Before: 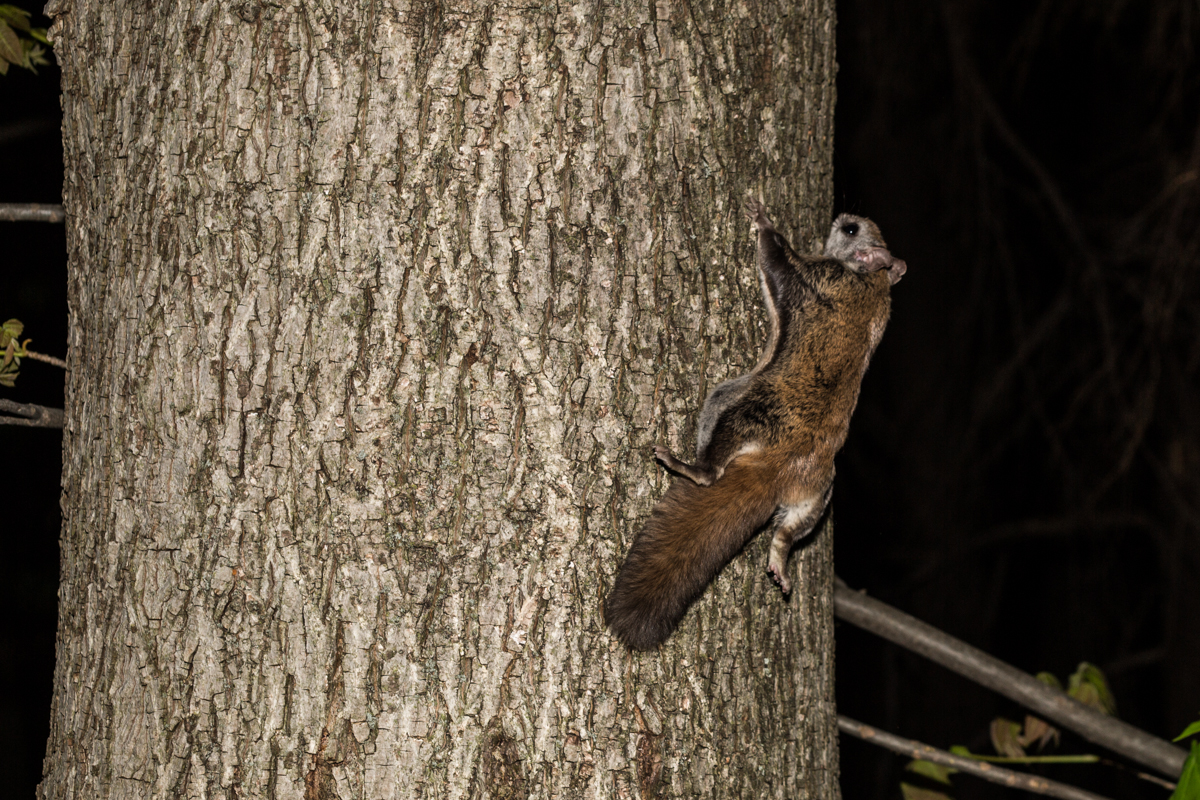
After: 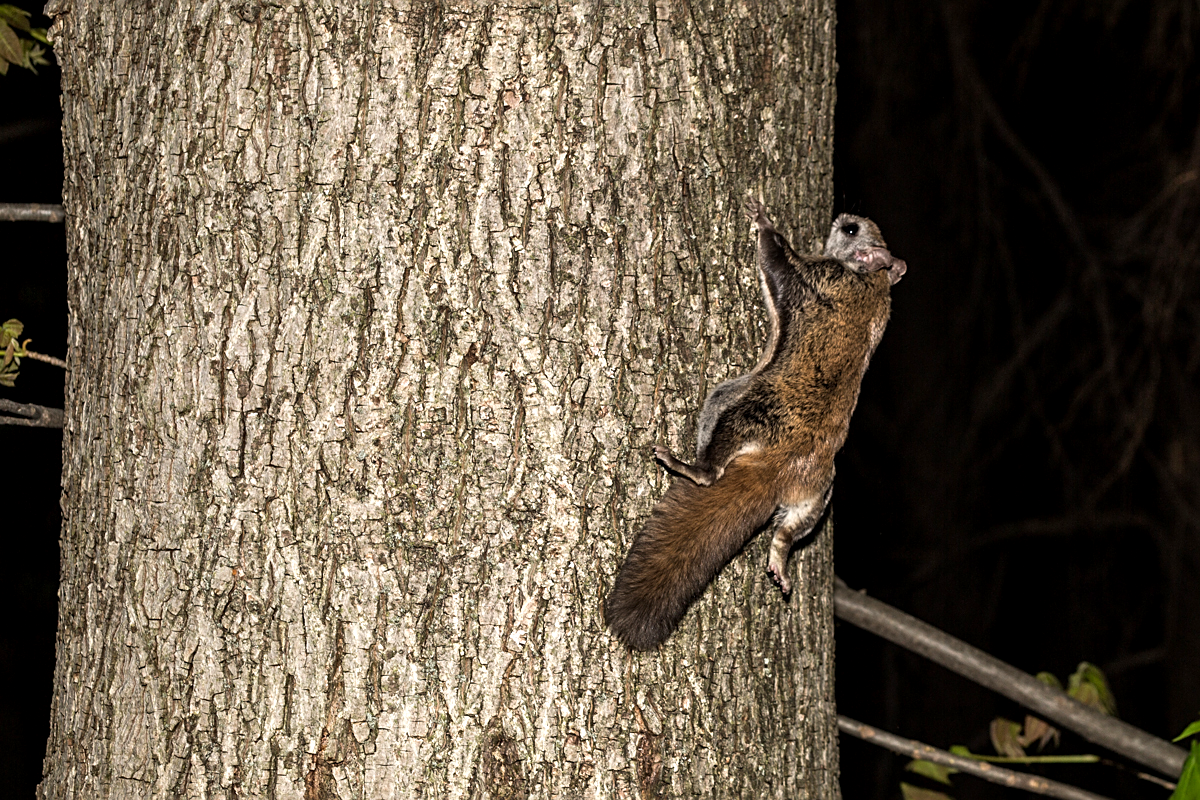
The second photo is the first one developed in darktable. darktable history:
exposure: black level correction 0.001, exposure 0.5 EV, compensate exposure bias true, compensate highlight preservation false
sharpen: on, module defaults
